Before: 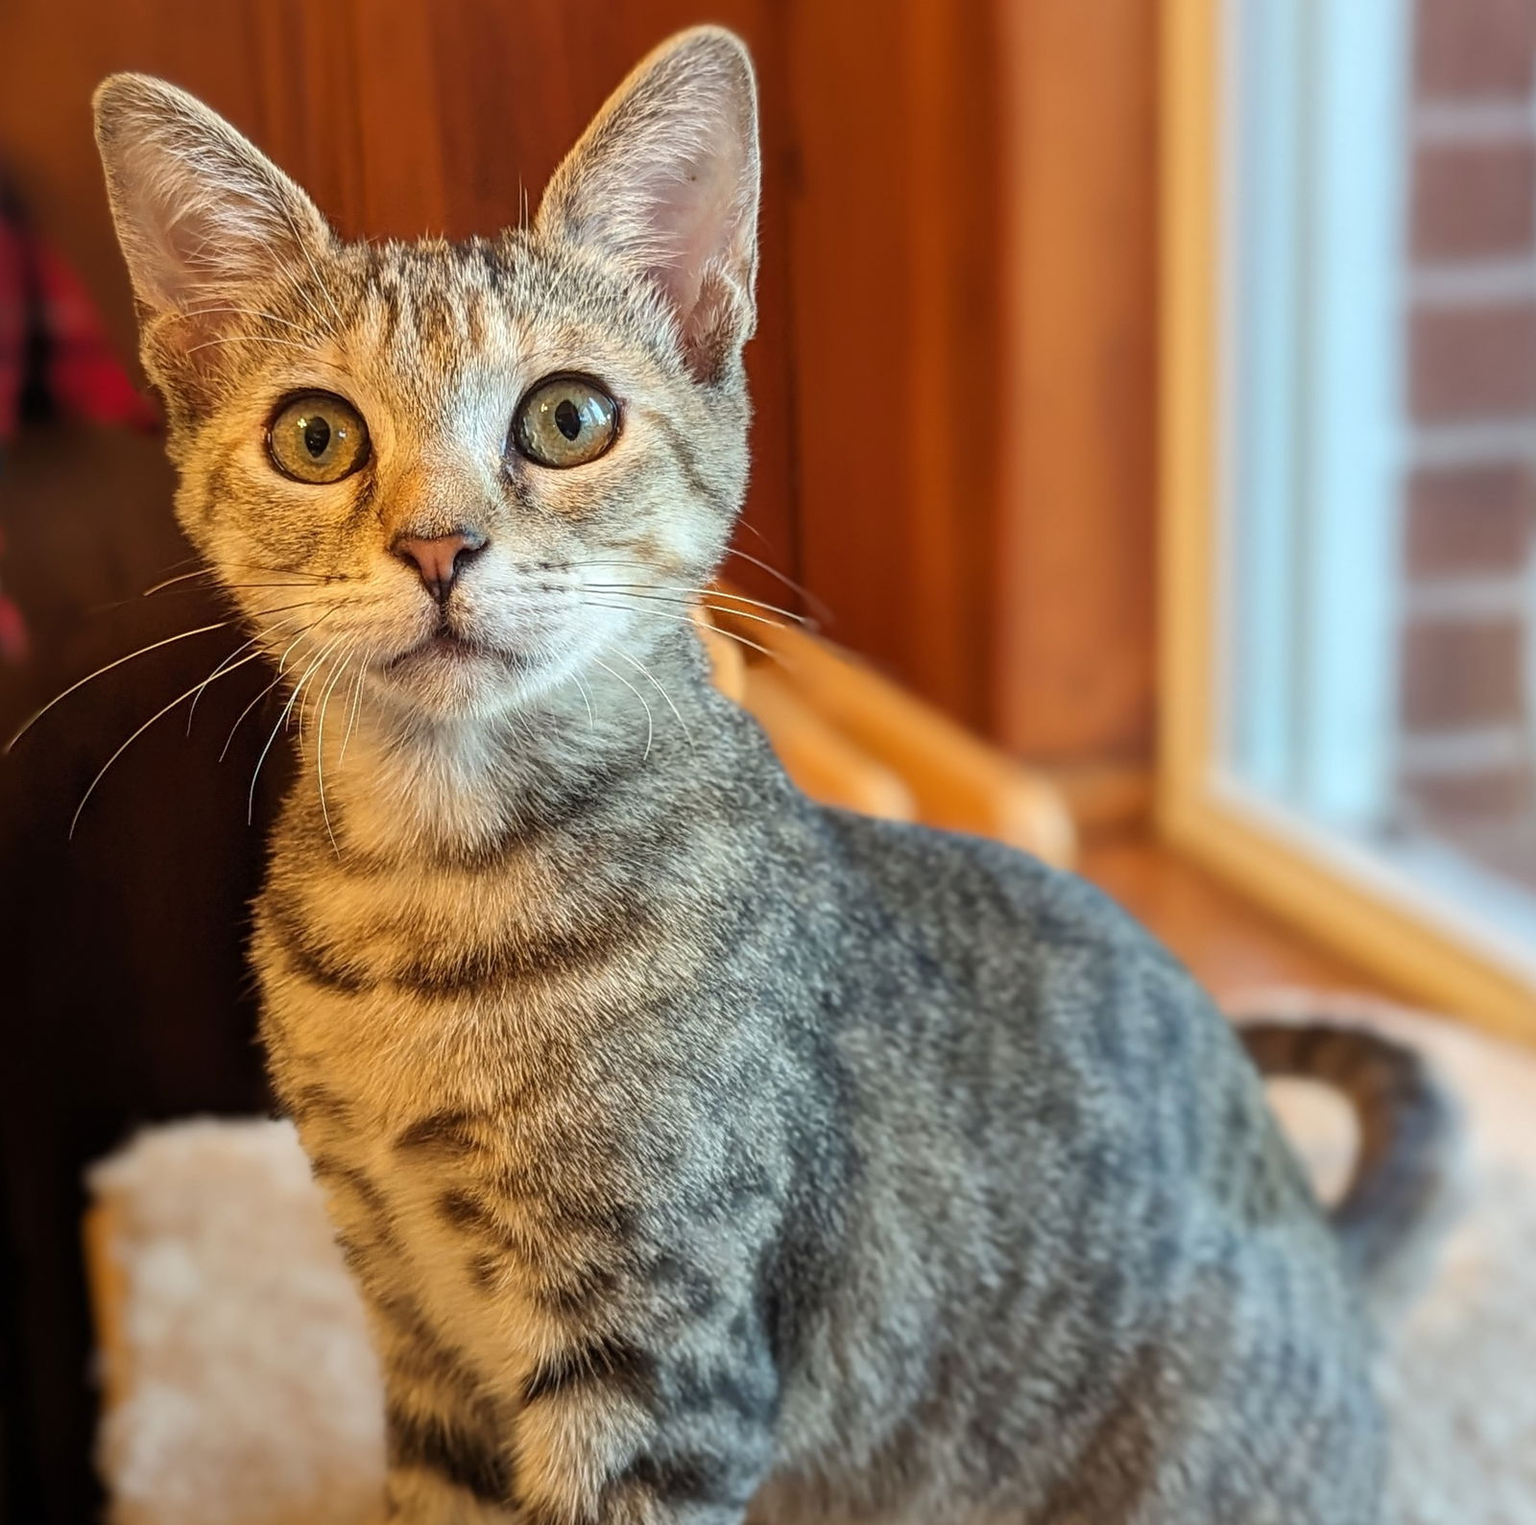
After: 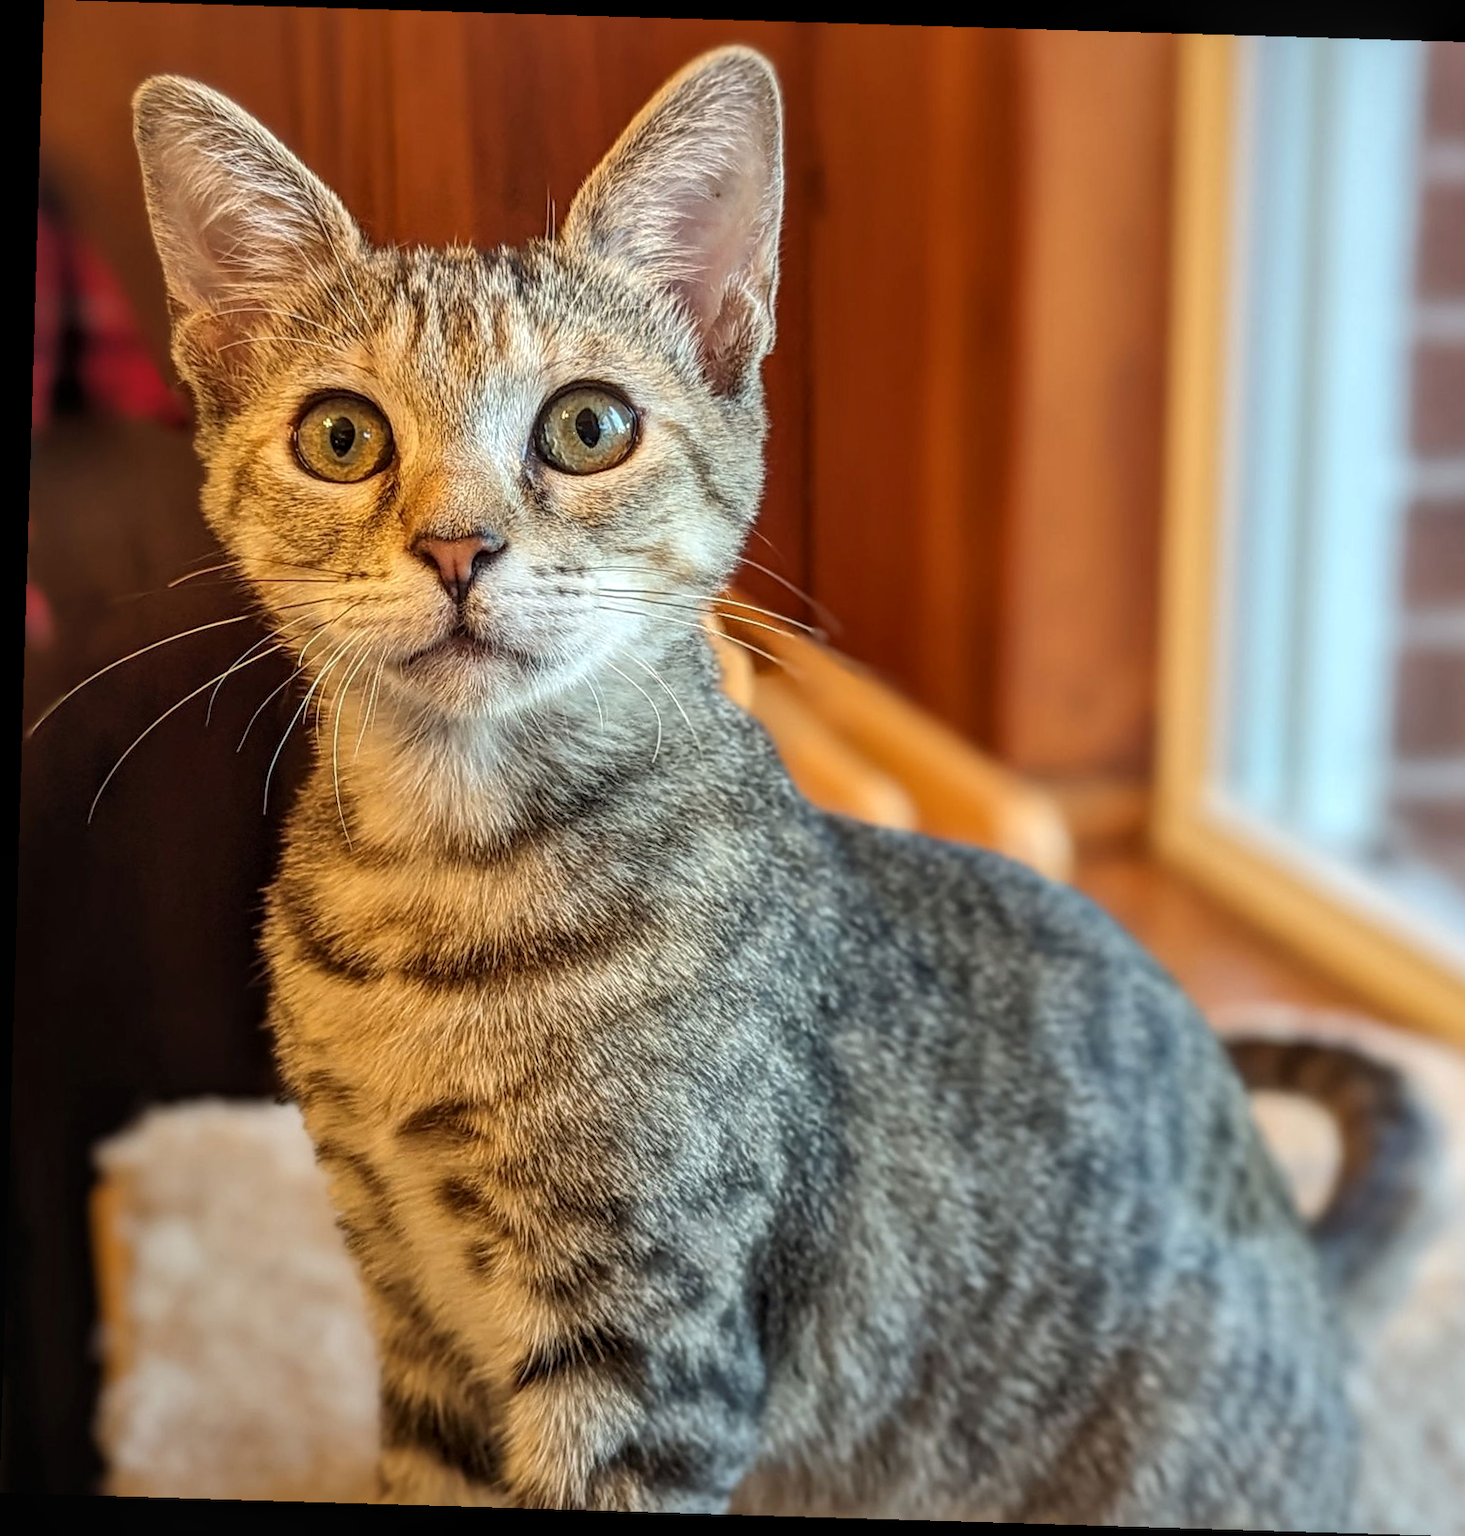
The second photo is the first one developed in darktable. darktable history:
local contrast: on, module defaults
crop and rotate: right 5.167%
rotate and perspective: rotation 1.72°, automatic cropping off
